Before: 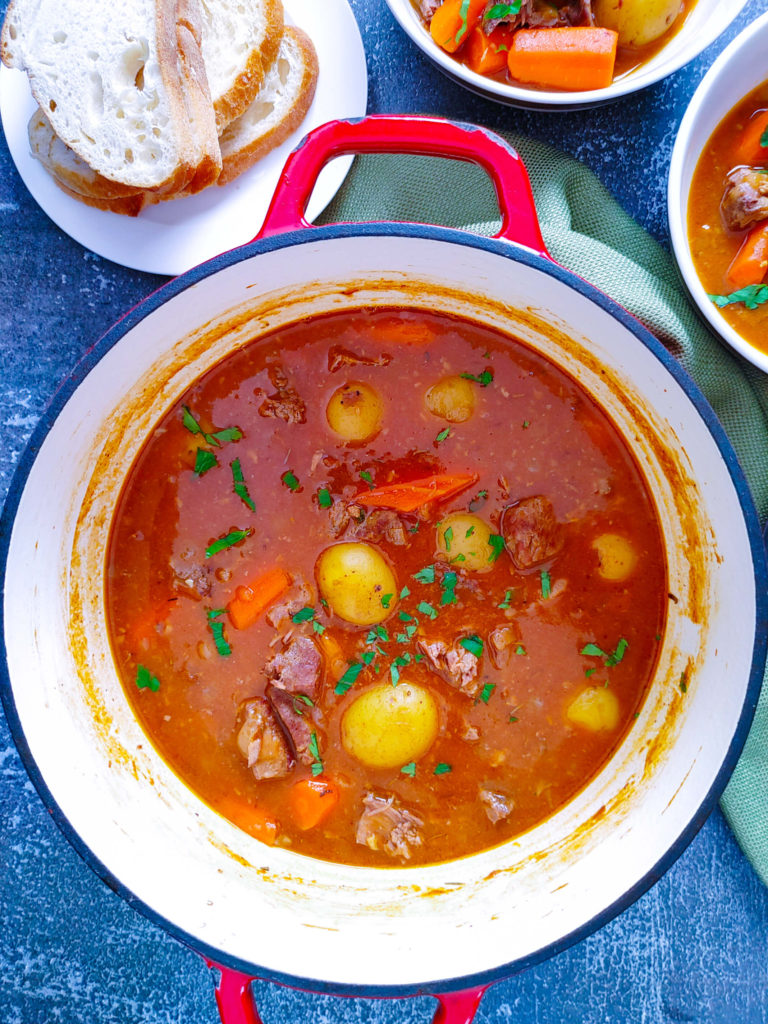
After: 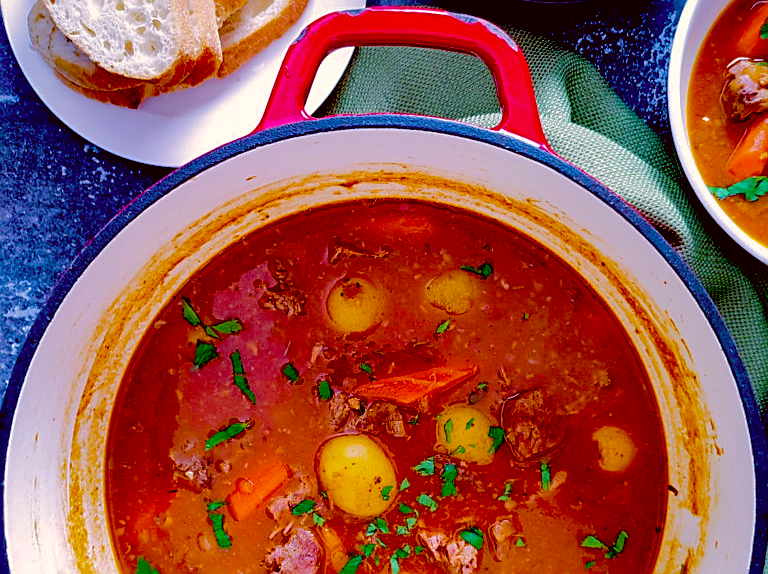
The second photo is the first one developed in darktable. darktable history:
shadows and highlights: shadows 40, highlights -60
crop and rotate: top 10.605%, bottom 33.274%
sharpen: on, module defaults
color balance rgb: perceptual saturation grading › global saturation 20%, global vibrance 20%
color correction: highlights a* 6.27, highlights b* 8.19, shadows a* 5.94, shadows b* 7.23, saturation 0.9
exposure: black level correction 0.056, compensate highlight preservation false
white balance: emerald 1
